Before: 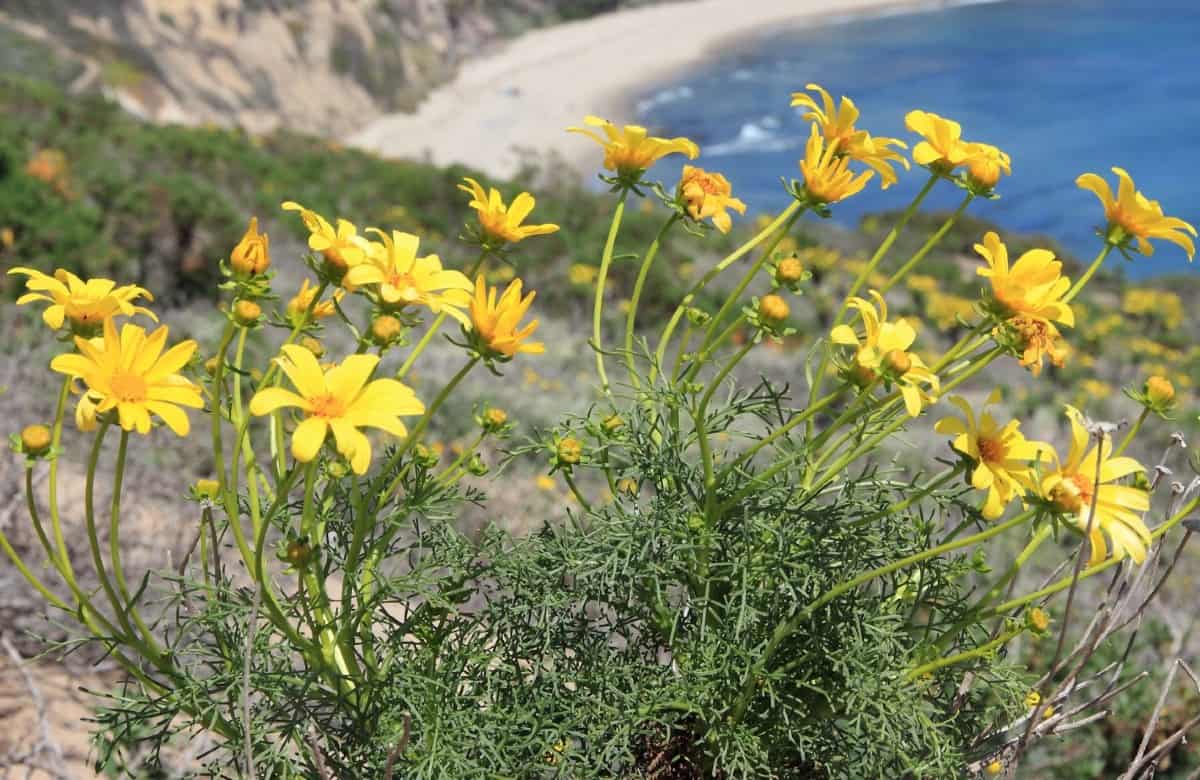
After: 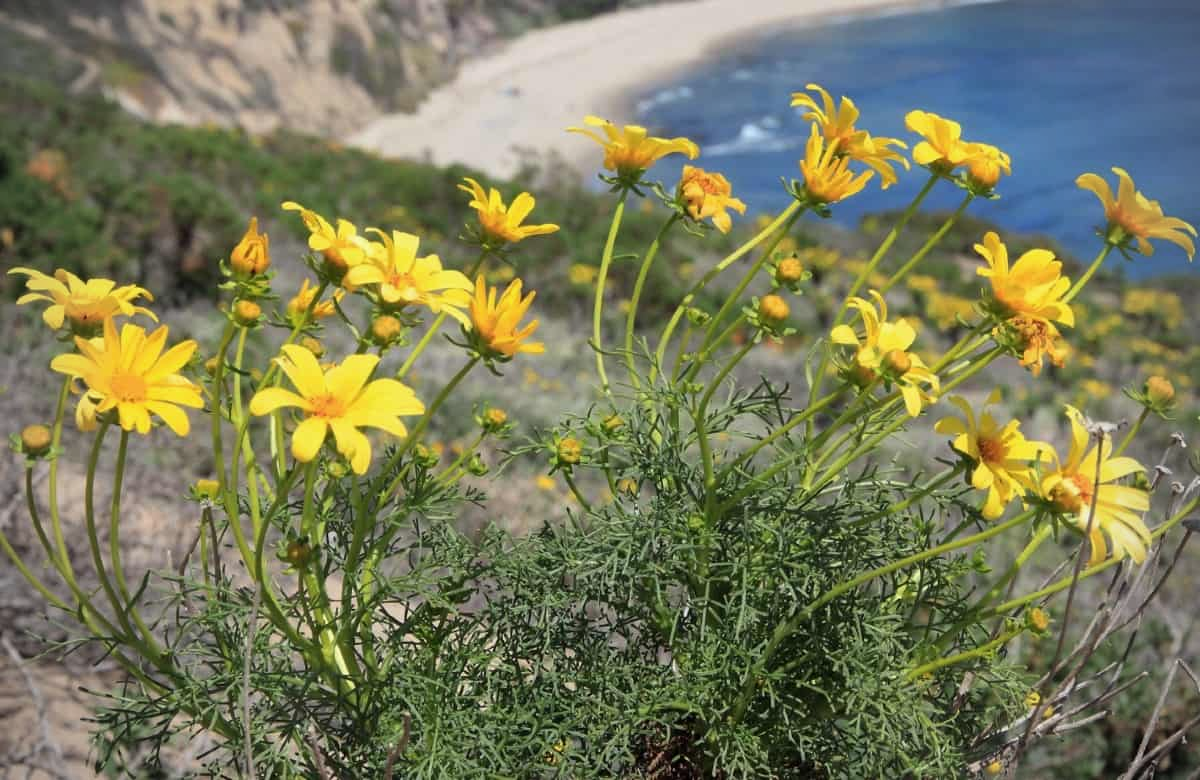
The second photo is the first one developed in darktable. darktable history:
vignetting: on, module defaults
exposure: exposure -0.068 EV, compensate highlight preservation false
base curve: curves: ch0 [(0, 0) (0.303, 0.277) (1, 1)], preserve colors none
